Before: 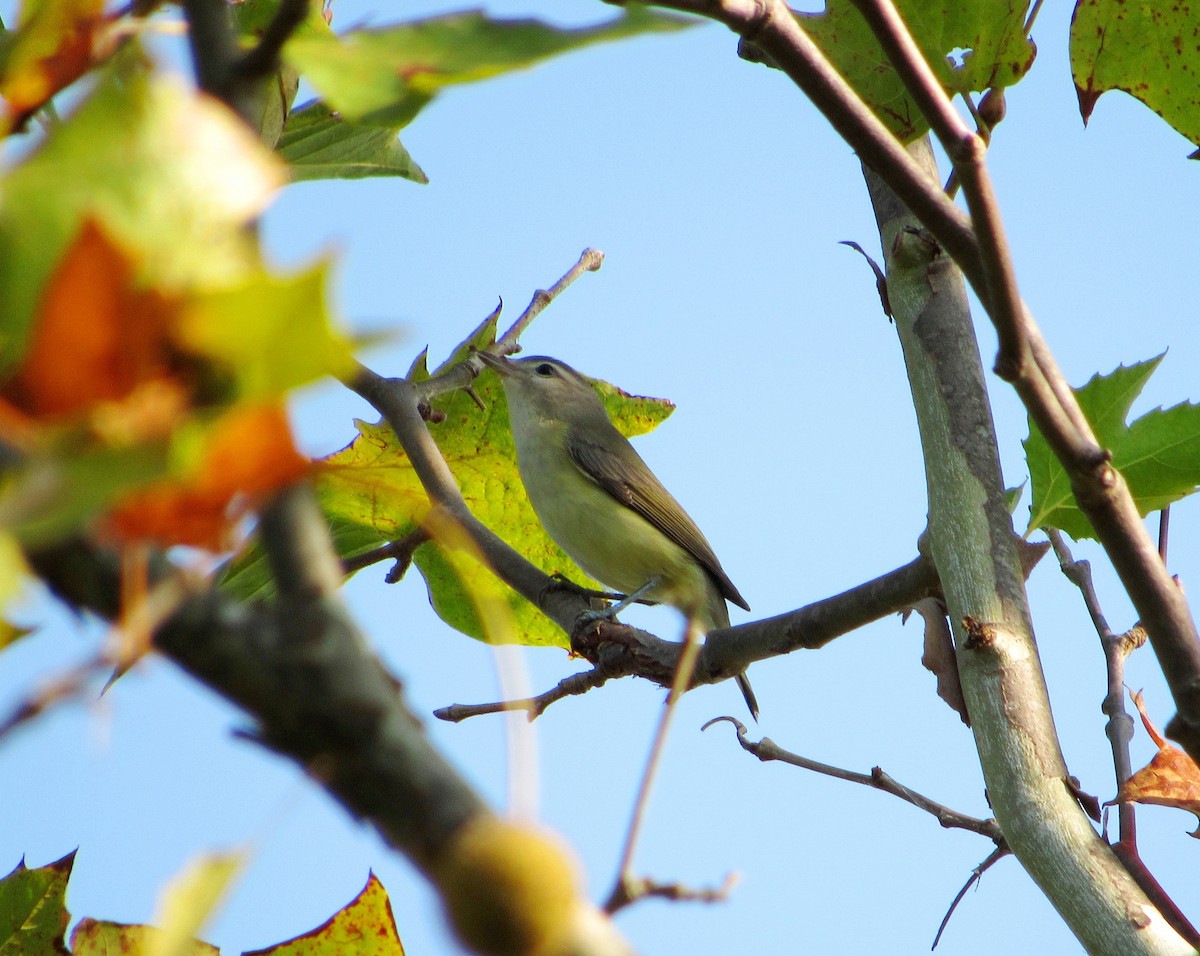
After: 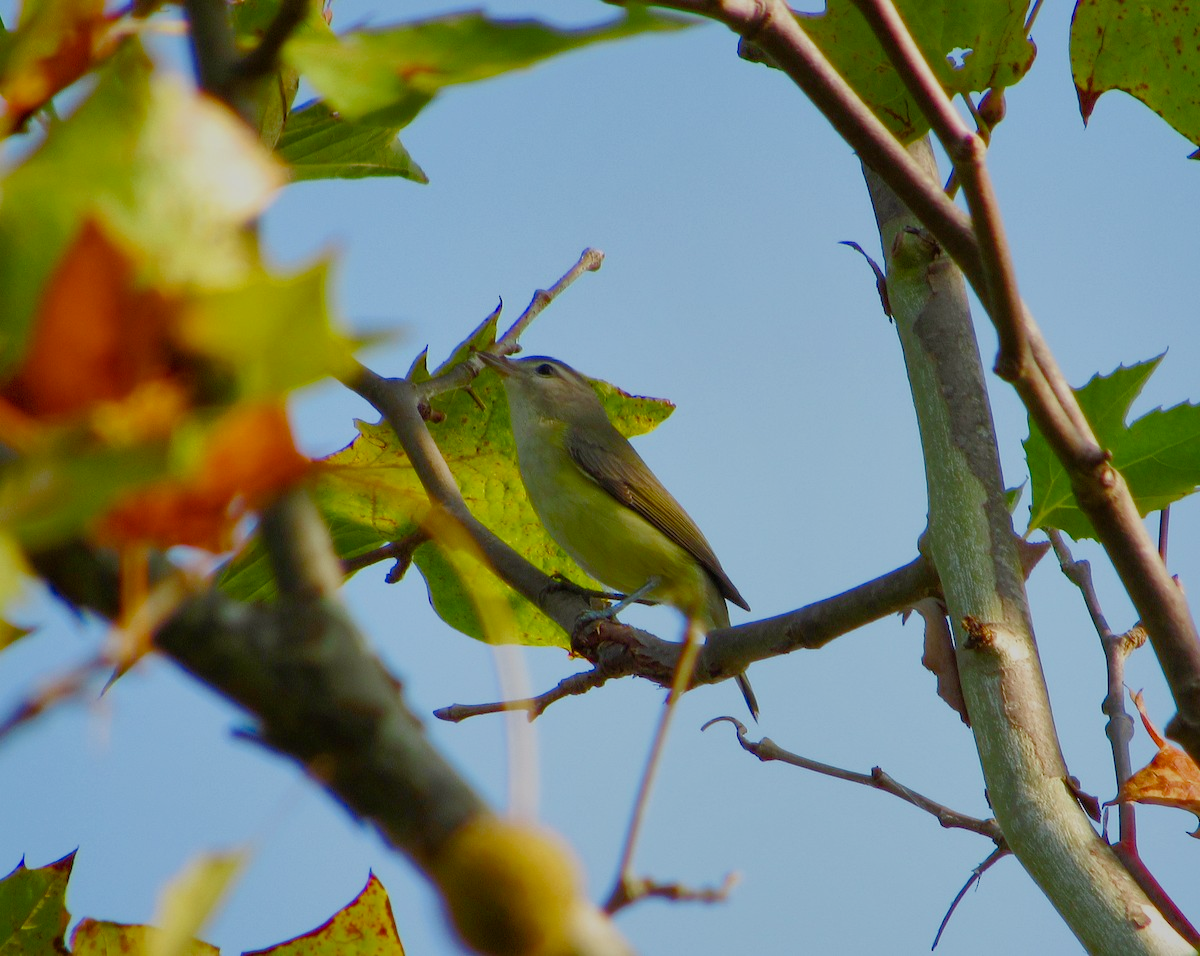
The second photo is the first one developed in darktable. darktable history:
color balance rgb: power › chroma 0.26%, power › hue 62.4°, highlights gain › luminance 10.41%, linear chroma grading › global chroma 9.051%, perceptual saturation grading › global saturation 20%, perceptual saturation grading › highlights -50.519%, perceptual saturation grading › shadows 30.026%, global vibrance 22.734%
shadows and highlights: on, module defaults
exposure: black level correction 0, exposure -0.681 EV, compensate highlight preservation false
